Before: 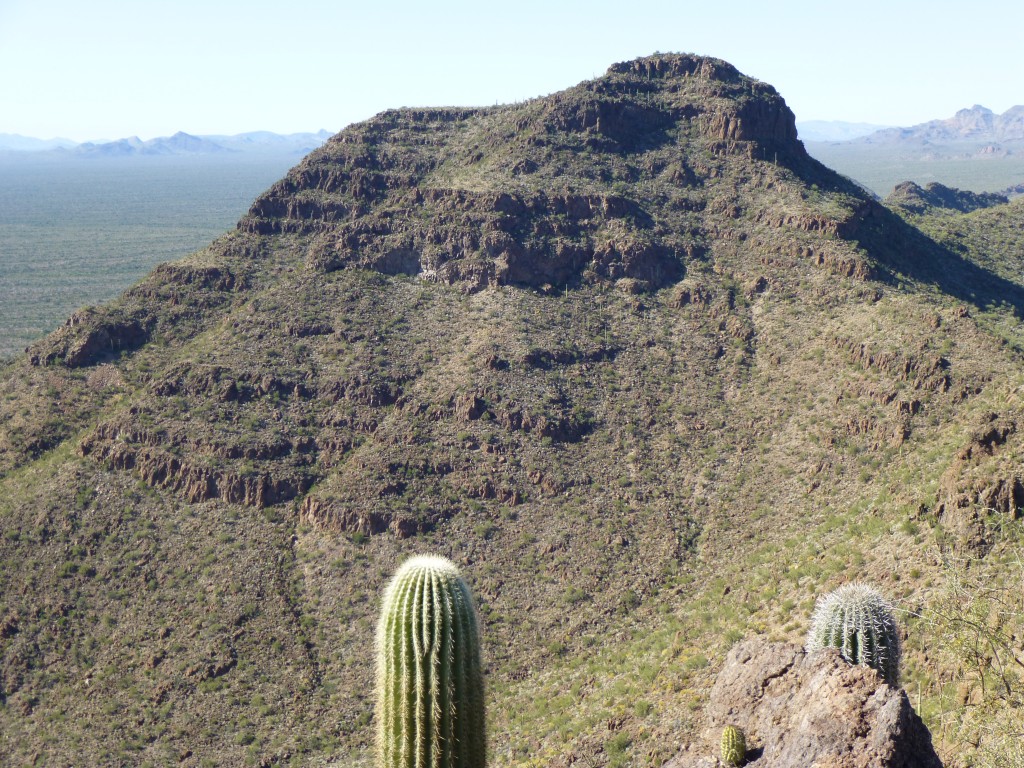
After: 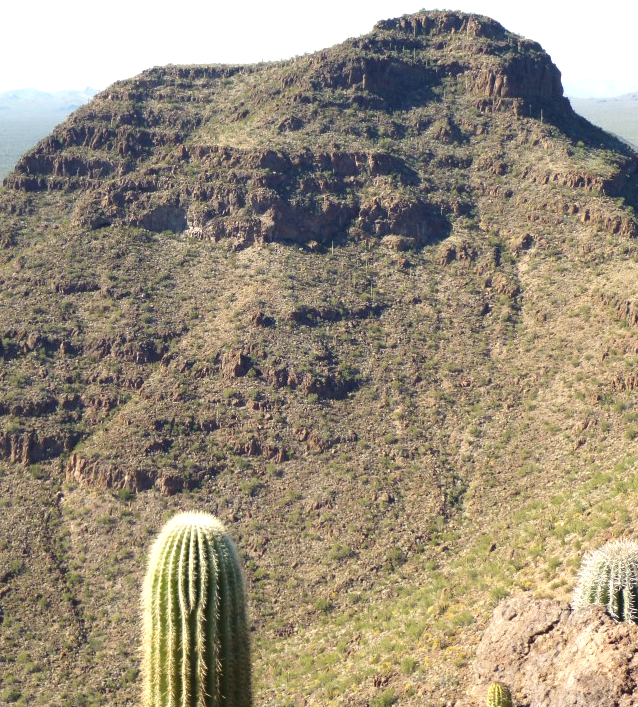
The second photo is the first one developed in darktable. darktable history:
white balance: red 1.045, blue 0.932
crop and rotate: left 22.918%, top 5.629%, right 14.711%, bottom 2.247%
exposure: exposure 0.367 EV, compensate highlight preservation false
